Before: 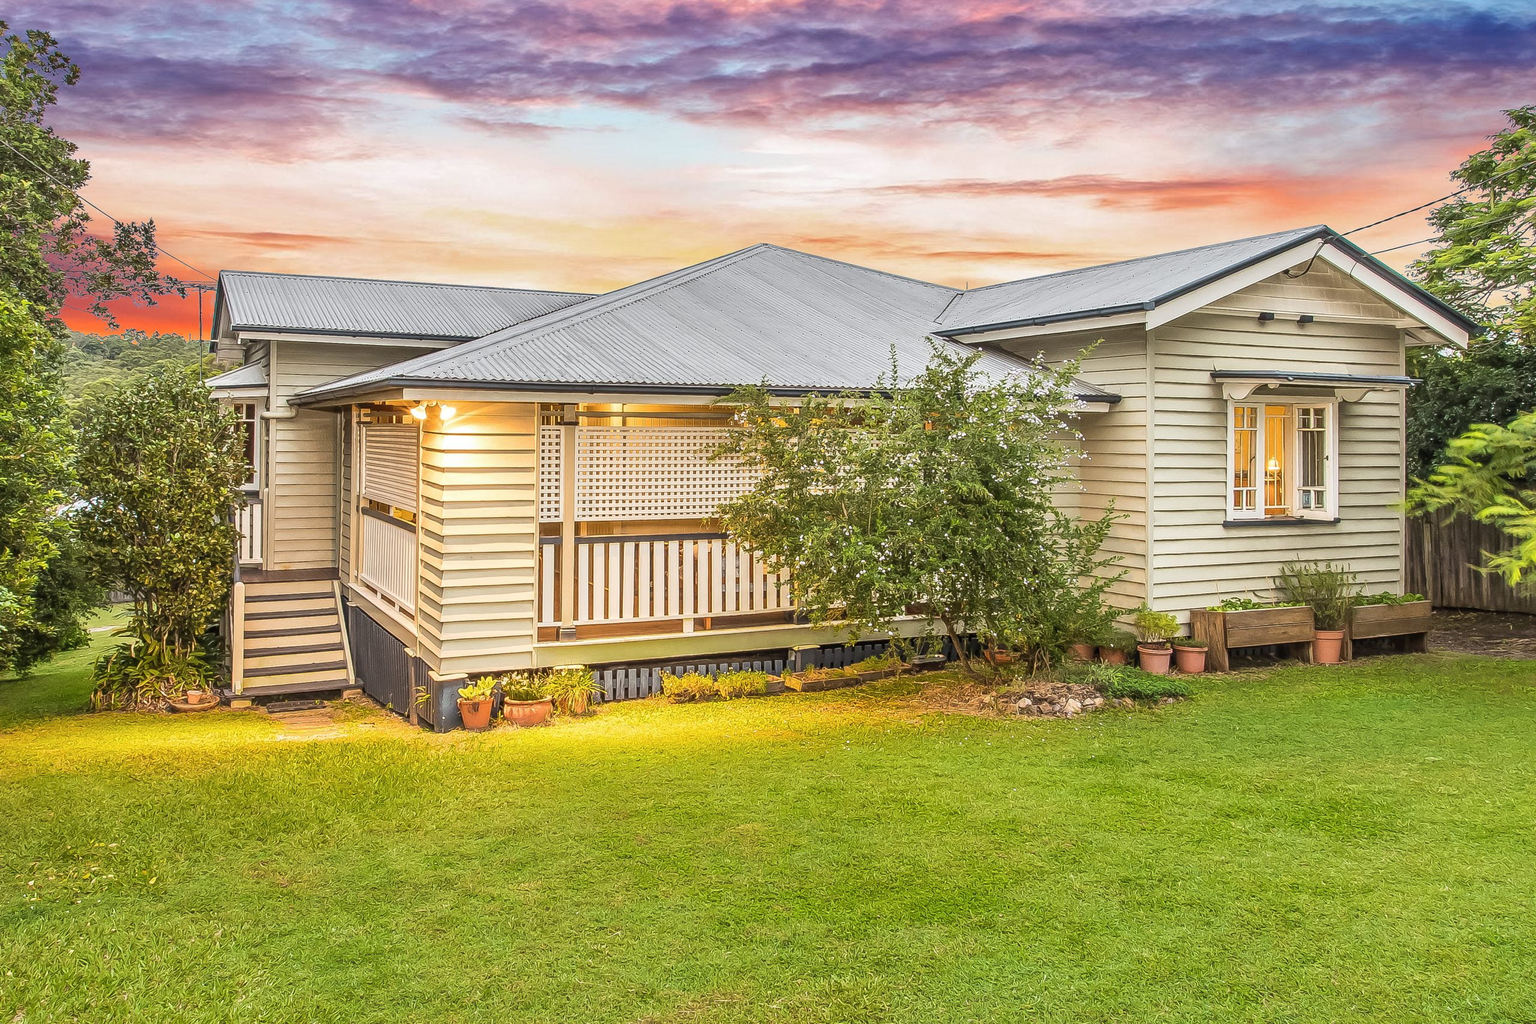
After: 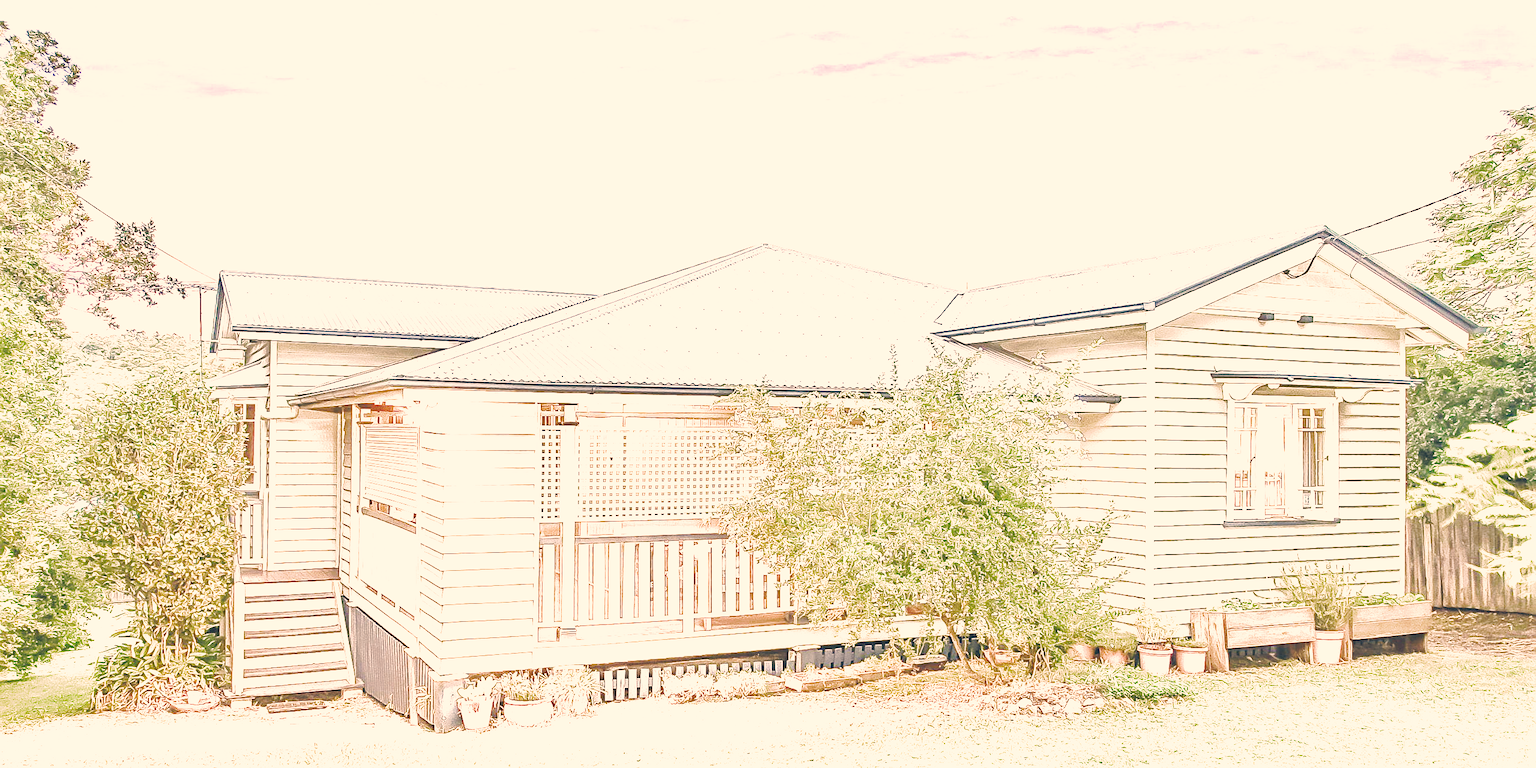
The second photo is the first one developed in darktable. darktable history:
tone curve: curves: ch0 [(0, 0) (0.003, 0.174) (0.011, 0.178) (0.025, 0.182) (0.044, 0.185) (0.069, 0.191) (0.1, 0.194) (0.136, 0.199) (0.177, 0.219) (0.224, 0.246) (0.277, 0.284) (0.335, 0.35) (0.399, 0.43) (0.468, 0.539) (0.543, 0.637) (0.623, 0.711) (0.709, 0.799) (0.801, 0.865) (0.898, 0.914) (1, 1)], preserve colors none
sharpen: on, module defaults
crop: bottom 24.983%
tone equalizer: -8 EV 1.99 EV, -7 EV 1.99 EV, -6 EV 1.96 EV, -5 EV 1.99 EV, -4 EV 2 EV, -3 EV 1.49 EV, -2 EV 0.994 EV, -1 EV 0.523 EV
exposure: black level correction 0, exposure 1.989 EV, compensate exposure bias true, compensate highlight preservation false
filmic rgb: black relative exposure -9.08 EV, white relative exposure 2.31 EV, hardness 7.49, color science v4 (2020)
color correction: highlights a* 10.3, highlights b* 14.09, shadows a* -10.09, shadows b* -14.94
